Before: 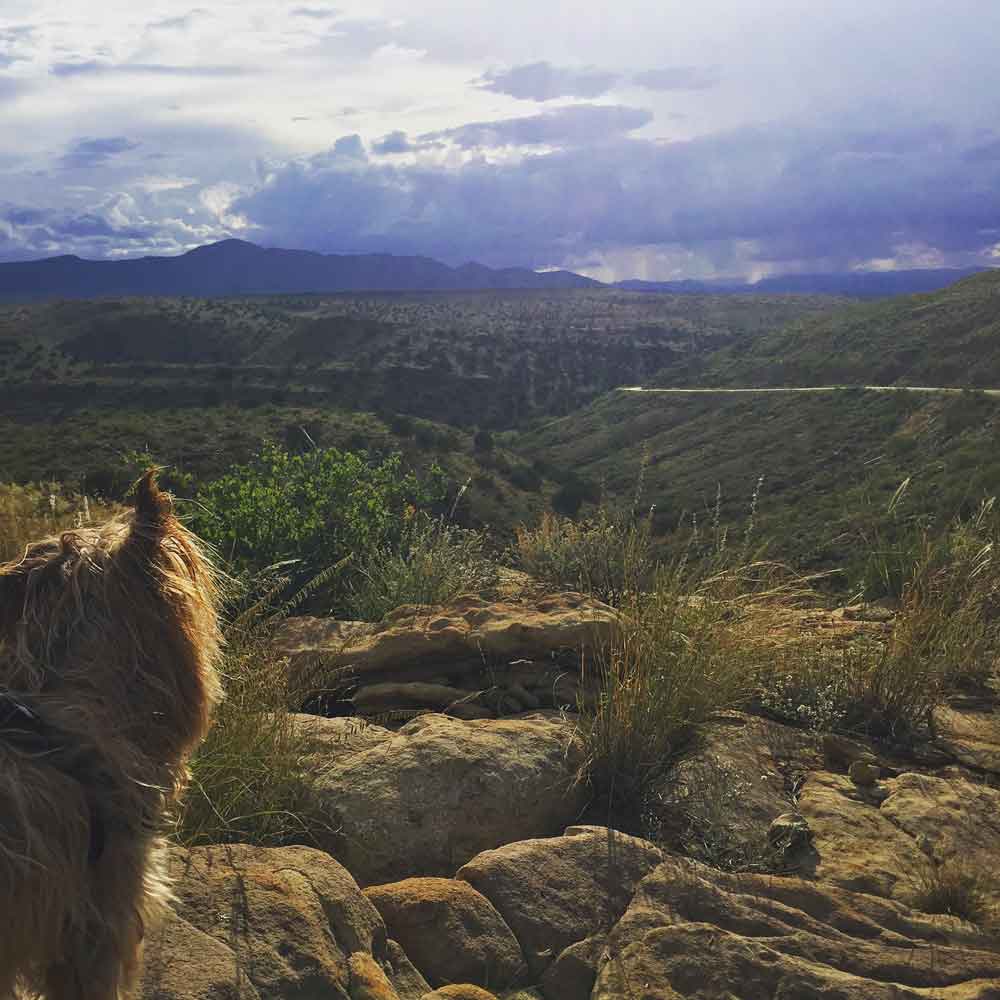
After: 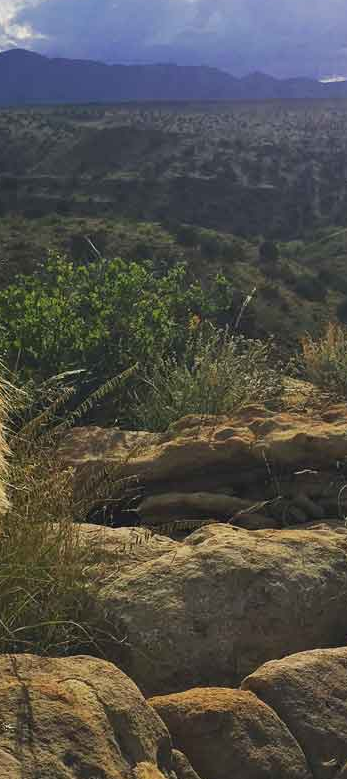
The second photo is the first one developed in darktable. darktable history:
crop and rotate: left 21.556%, top 19.061%, right 43.699%, bottom 2.992%
